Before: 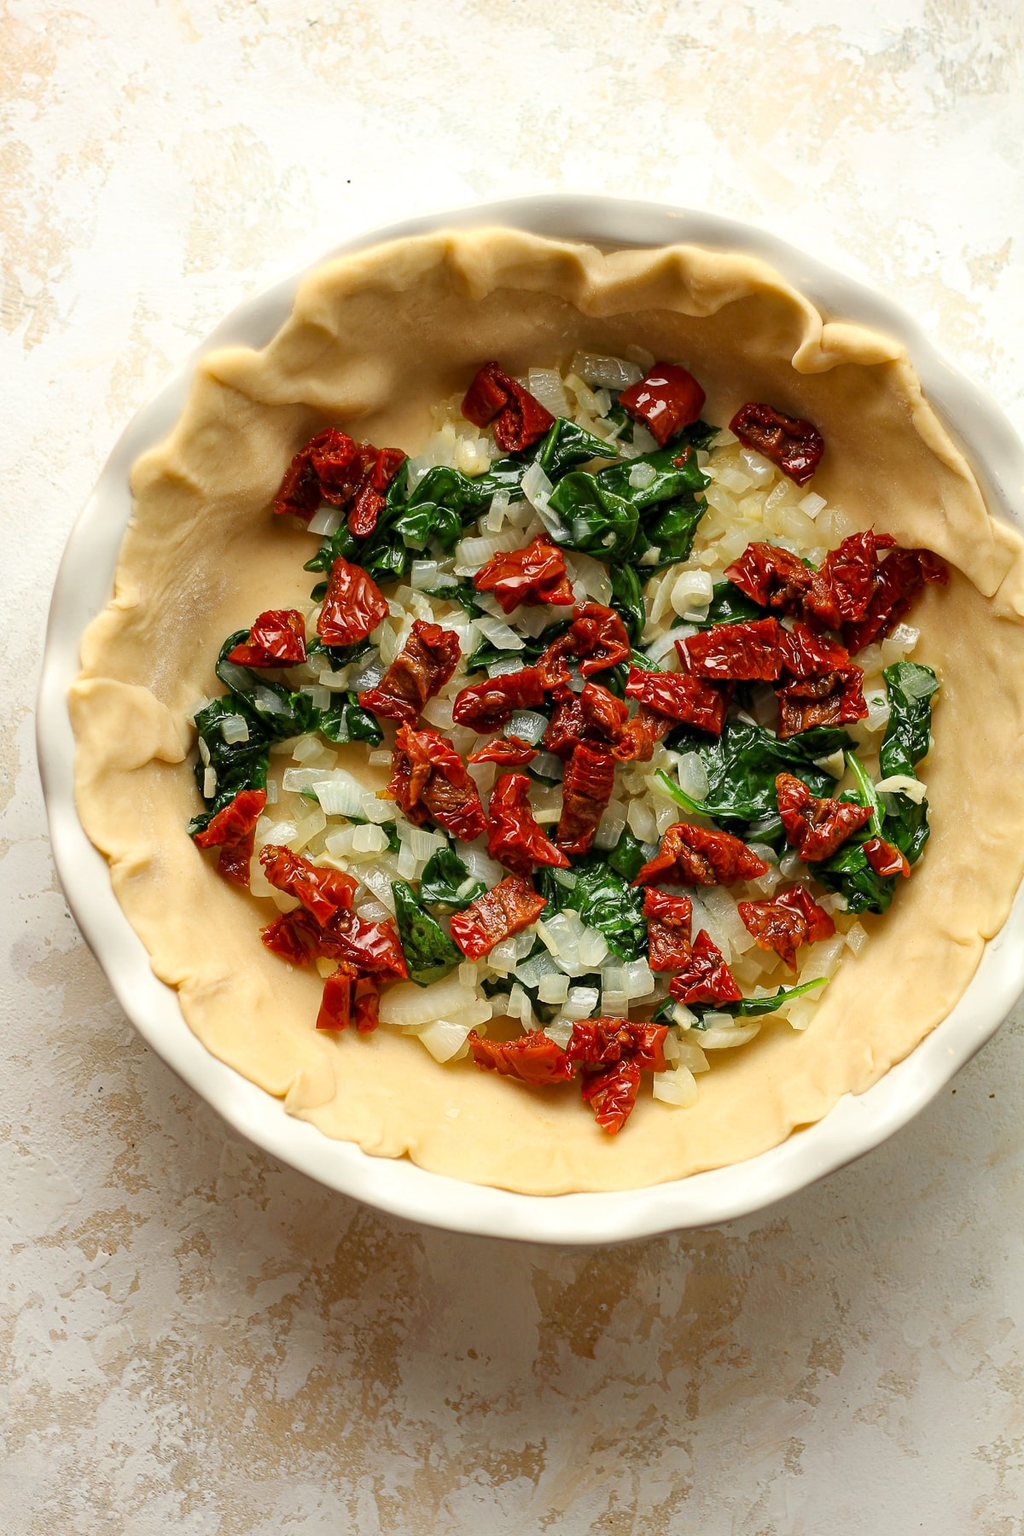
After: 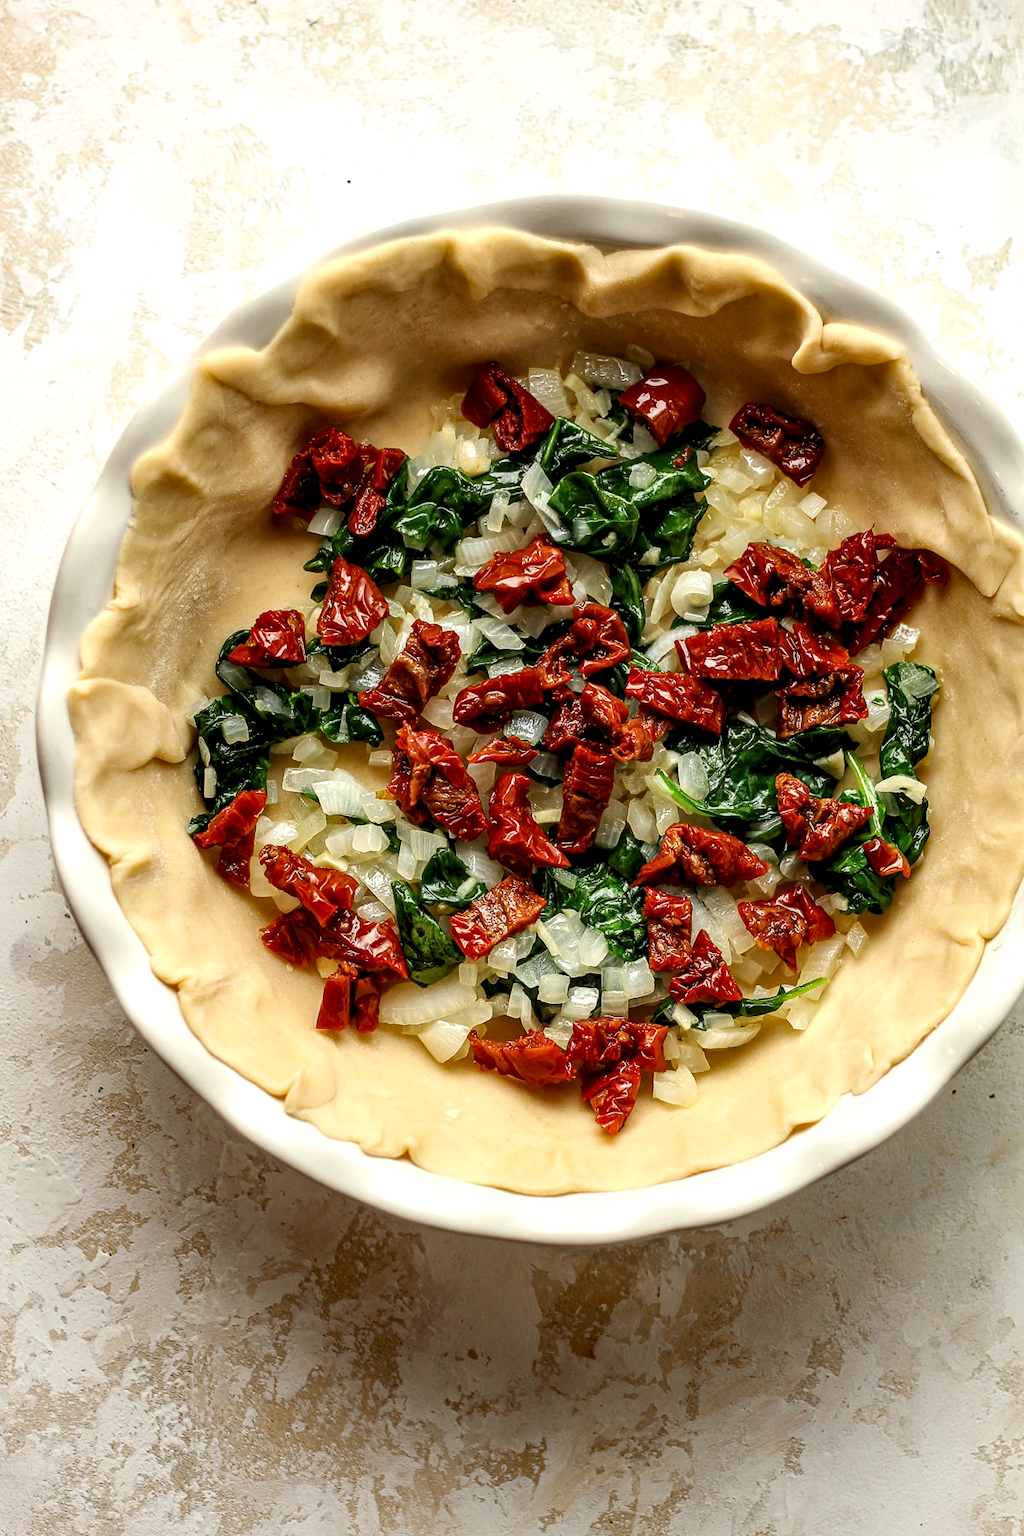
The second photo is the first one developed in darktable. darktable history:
local contrast: detail 160%
rgb levels: preserve colors max RGB
